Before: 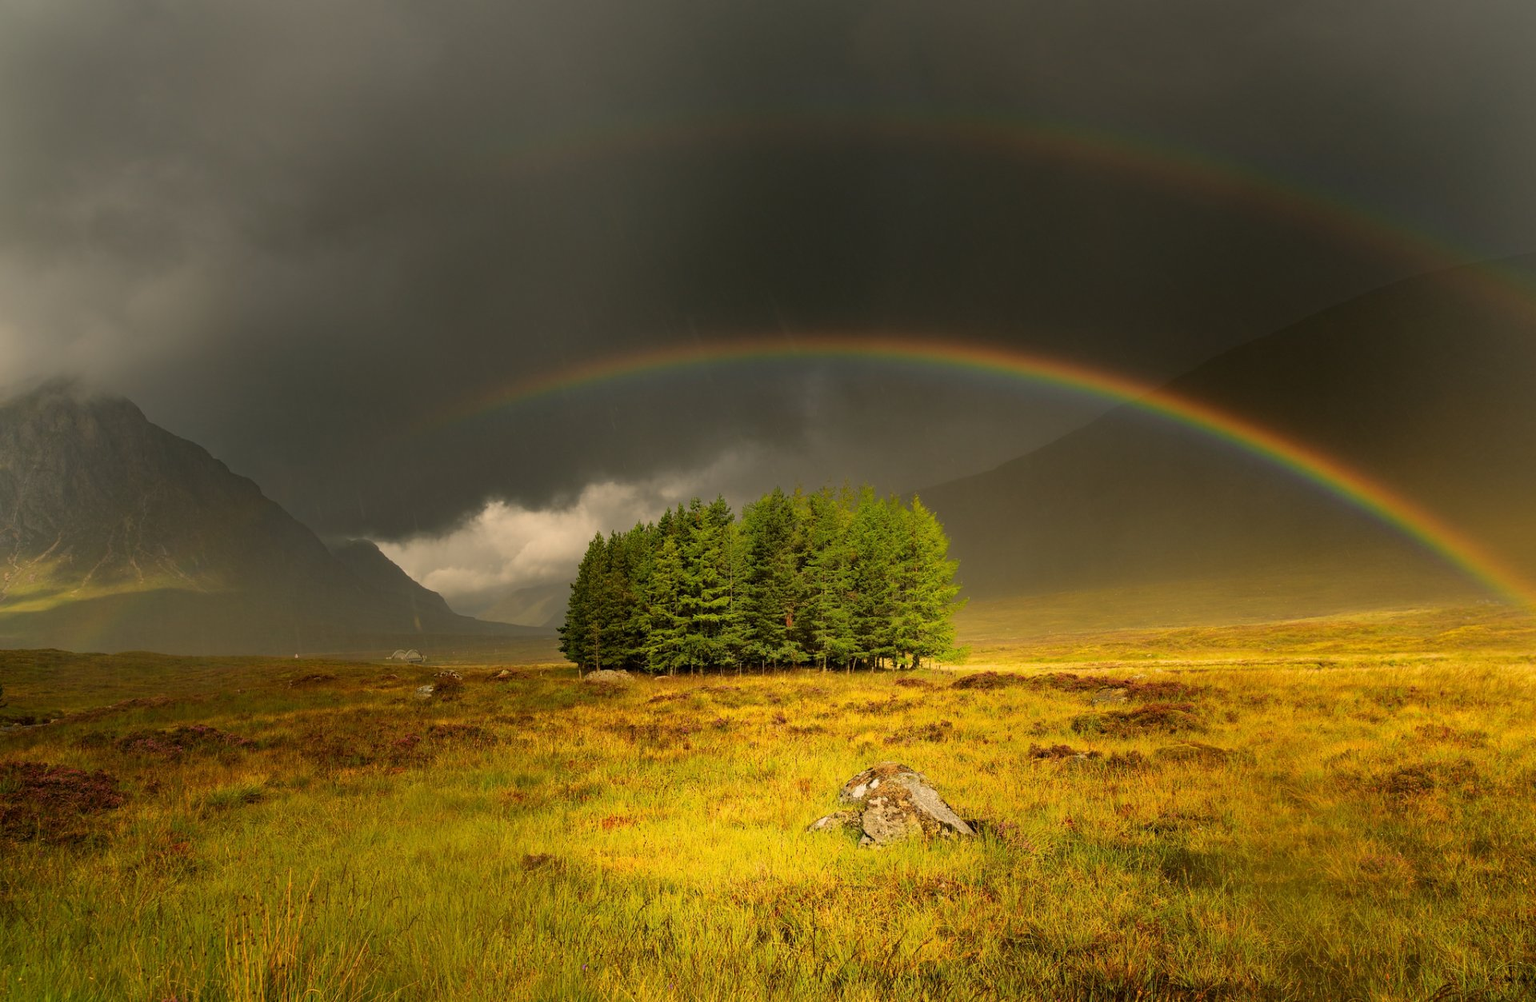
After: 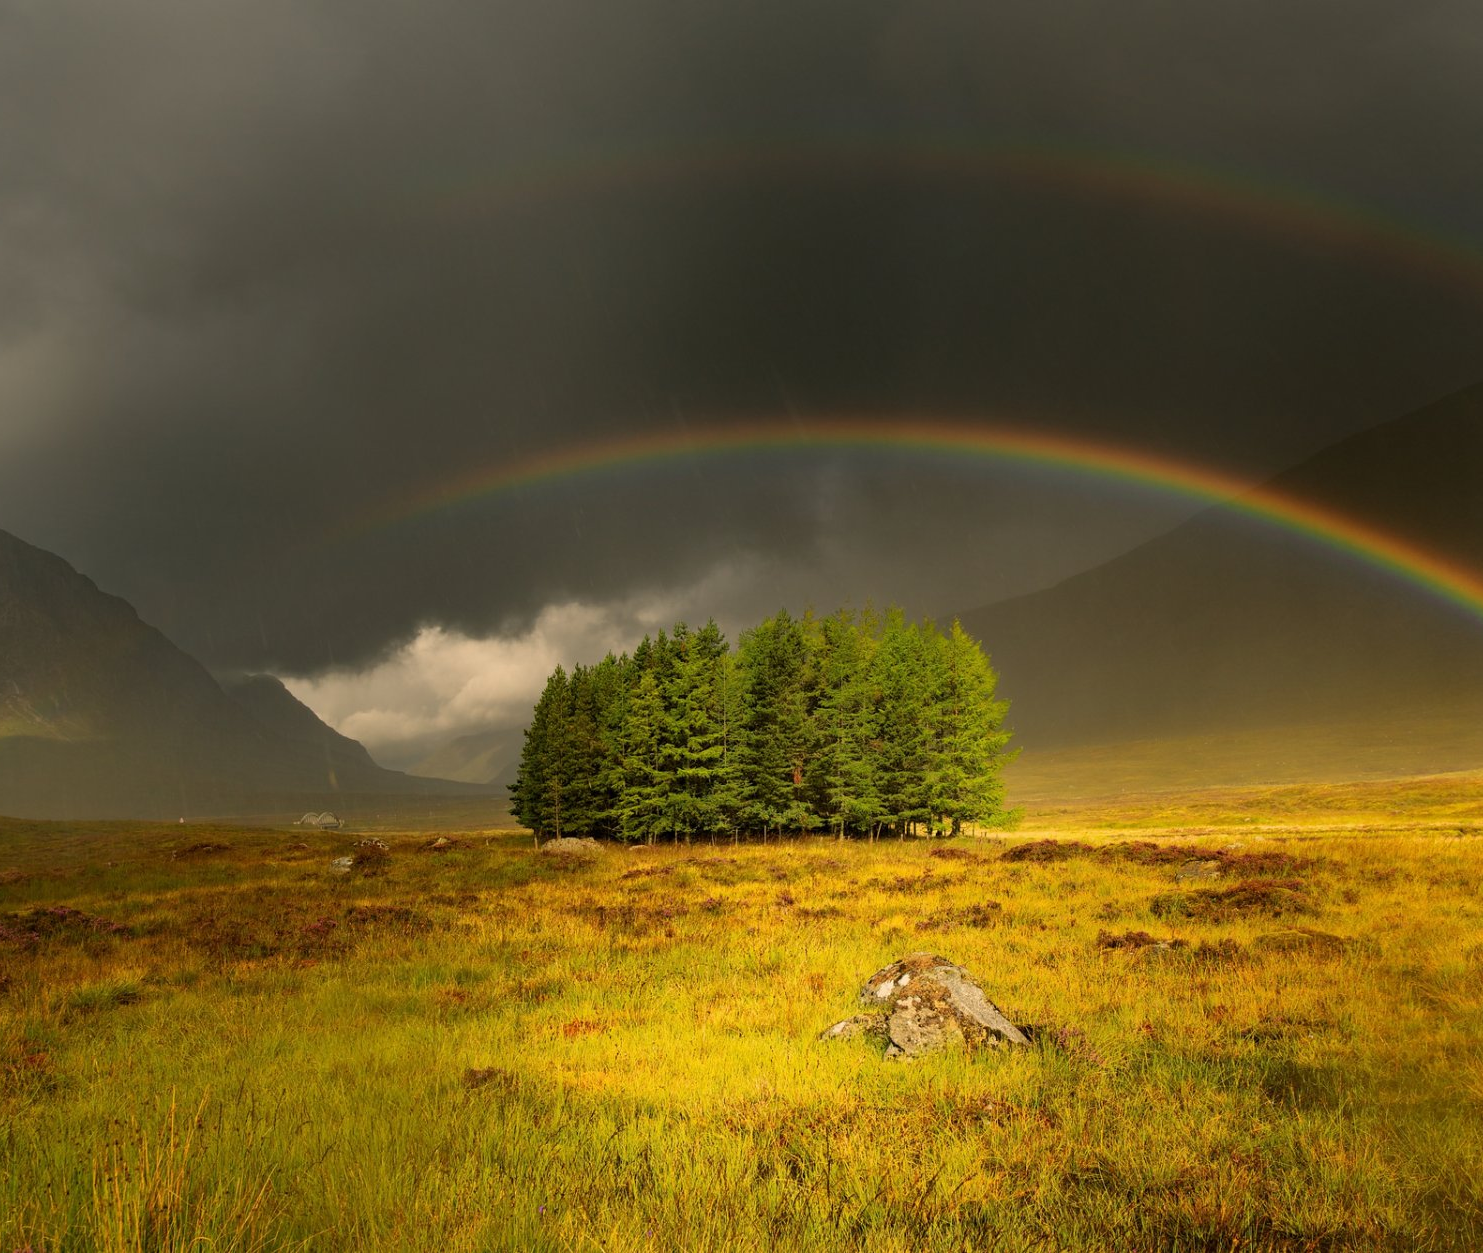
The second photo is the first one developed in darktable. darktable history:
crop: left 9.866%, right 12.873%
